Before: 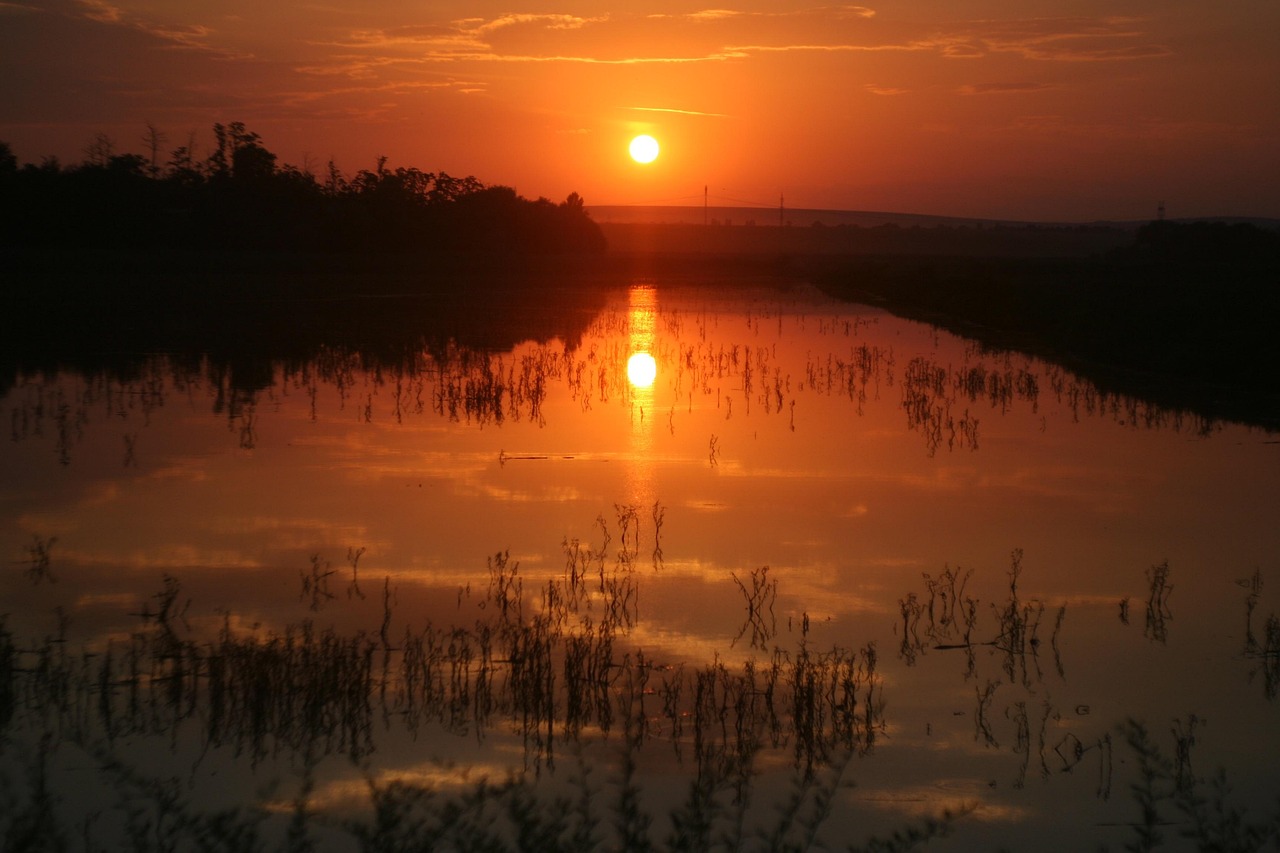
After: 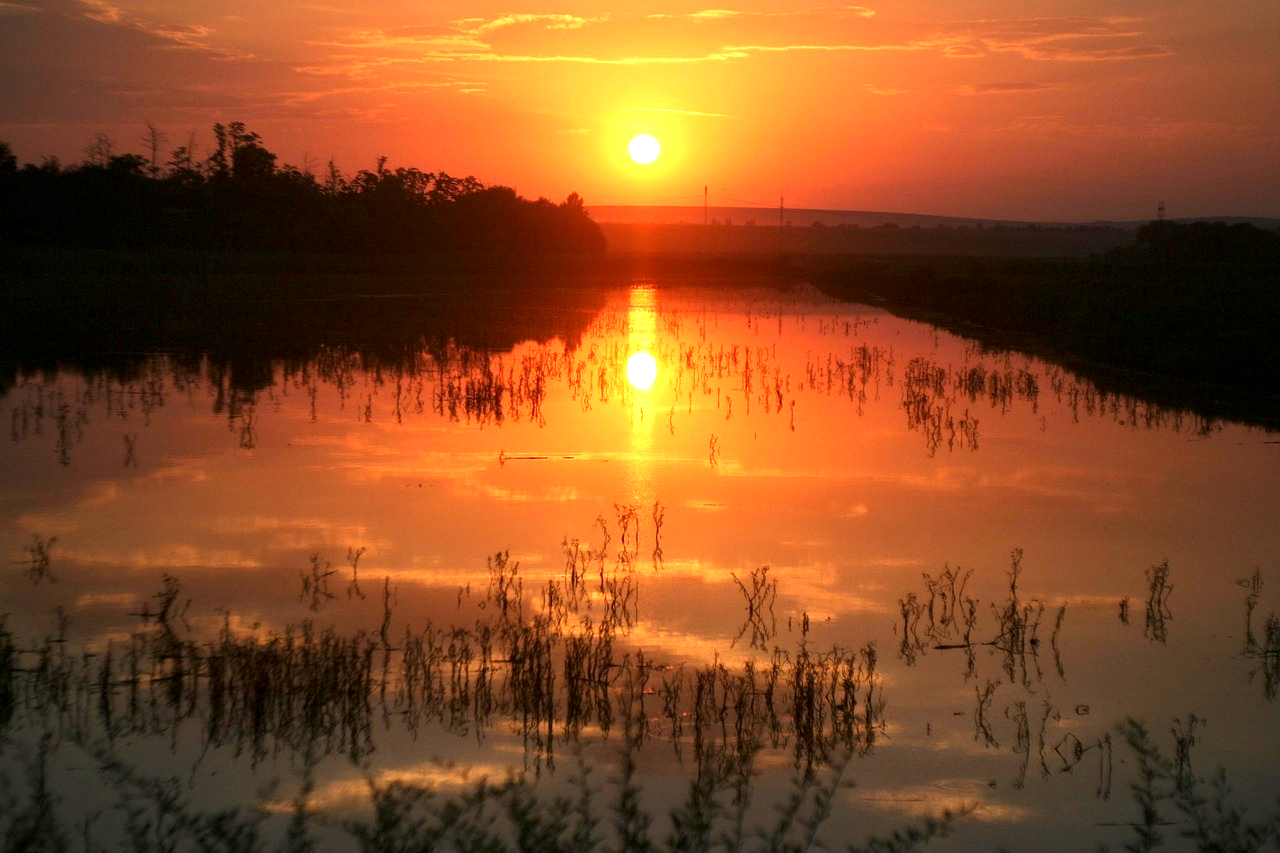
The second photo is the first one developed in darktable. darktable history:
local contrast: mode bilateral grid, contrast 21, coarseness 50, detail 119%, midtone range 0.2
exposure: black level correction 0.001, exposure 1.312 EV, compensate highlight preservation false
